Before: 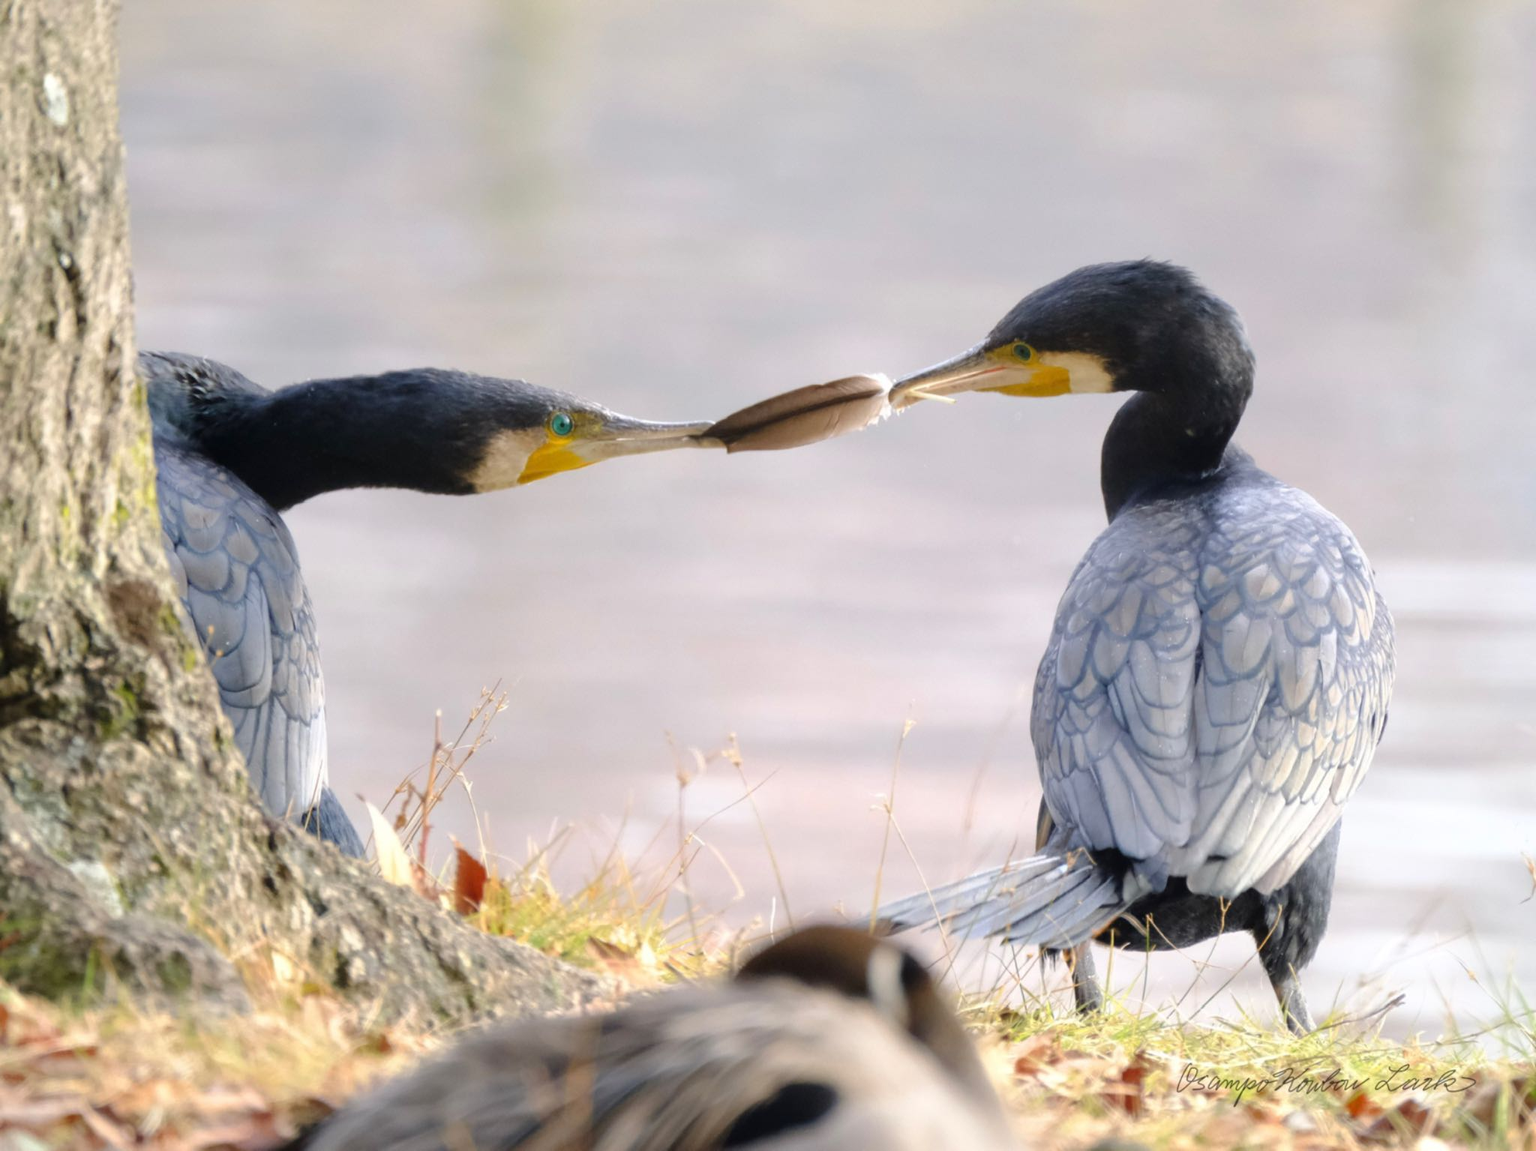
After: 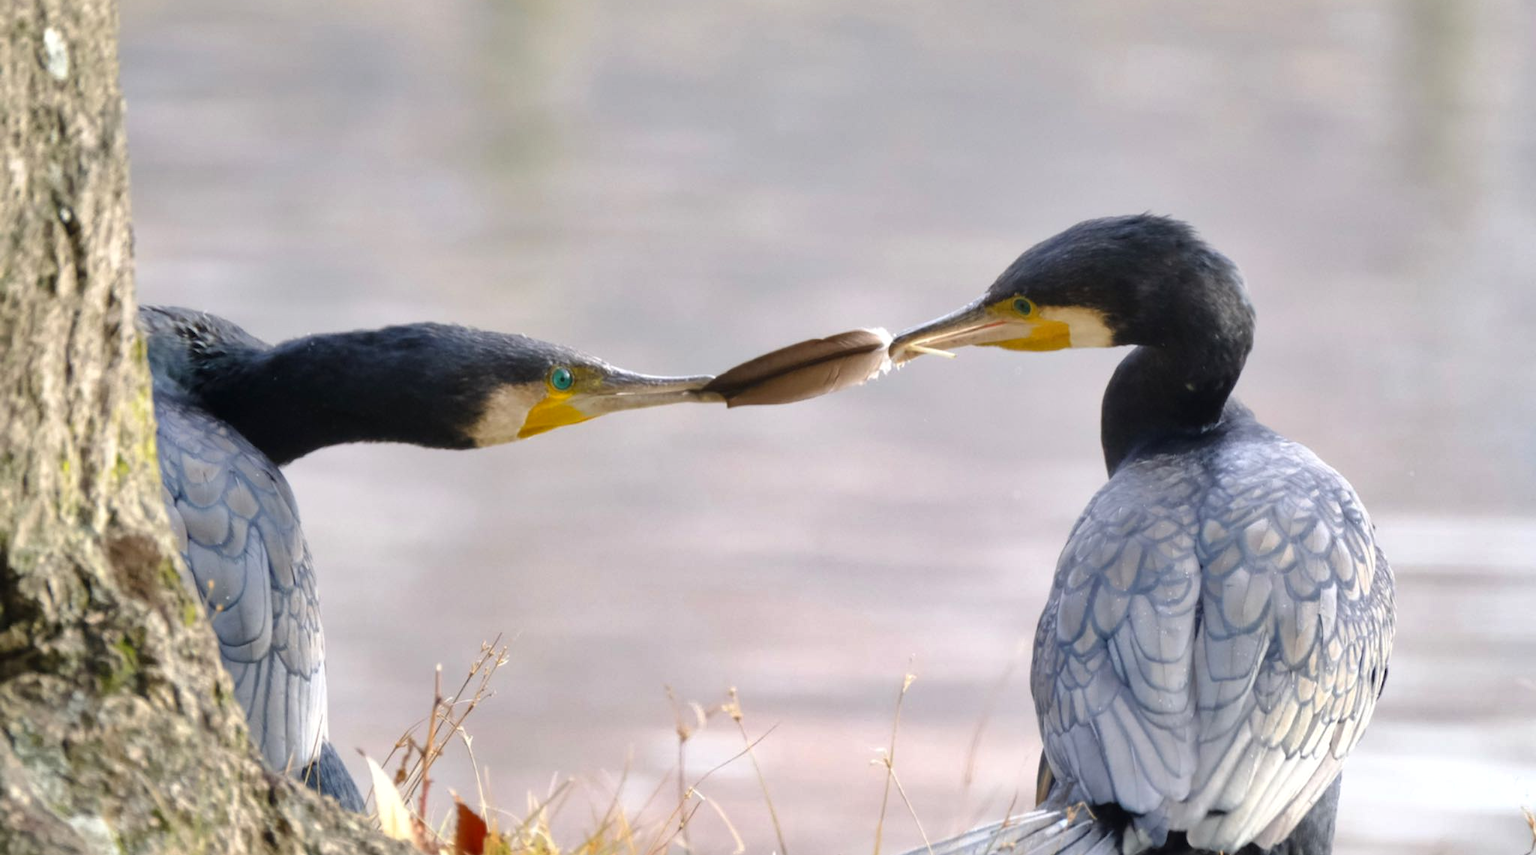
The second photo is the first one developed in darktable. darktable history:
shadows and highlights: shadows 12.59, white point adjustment 1.33, soften with gaussian
crop: top 4.024%, bottom 21.61%
